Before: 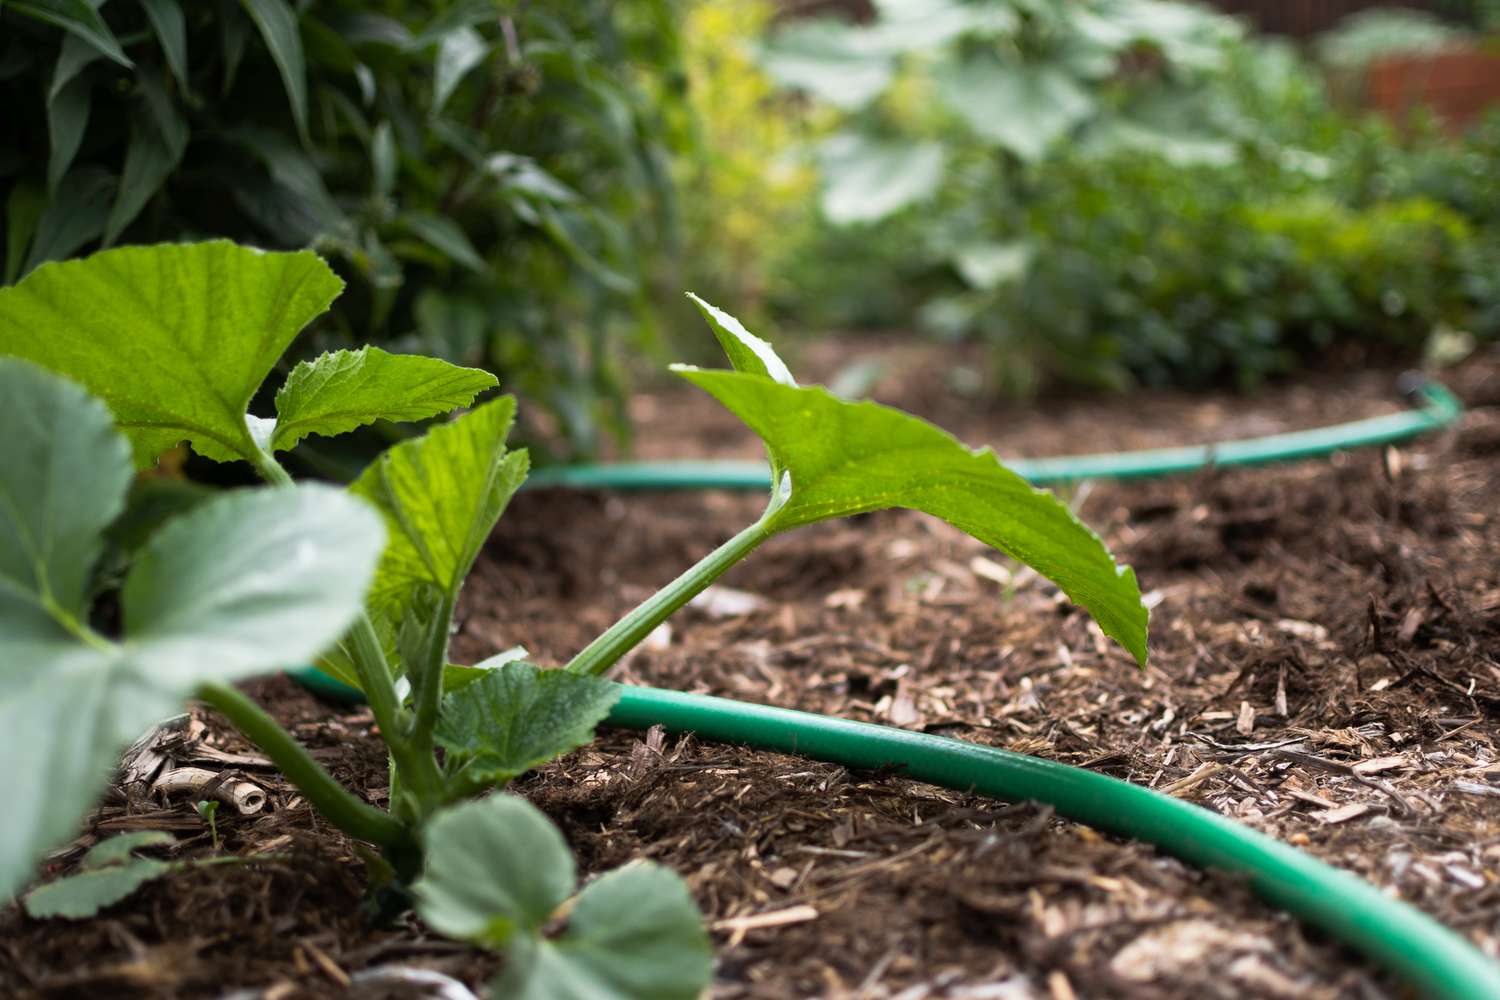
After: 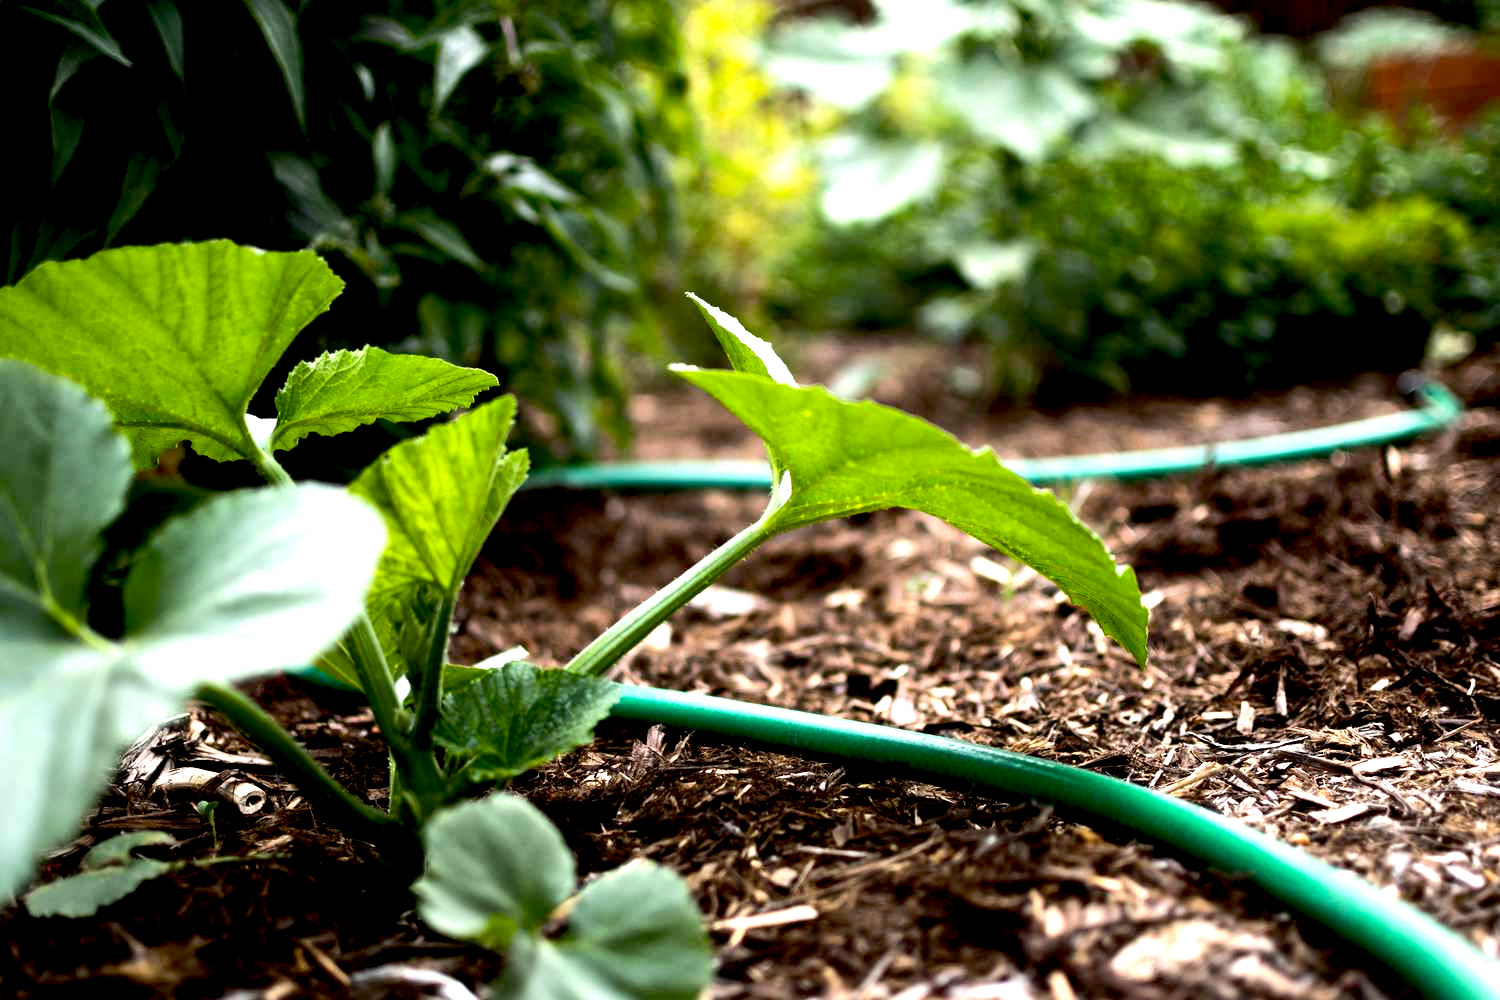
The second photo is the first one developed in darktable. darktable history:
exposure: black level correction 0.031, exposure 0.304 EV, compensate highlight preservation false
tone equalizer: -8 EV -0.75 EV, -7 EV -0.7 EV, -6 EV -0.6 EV, -5 EV -0.4 EV, -3 EV 0.4 EV, -2 EV 0.6 EV, -1 EV 0.7 EV, +0 EV 0.75 EV, edges refinement/feathering 500, mask exposure compensation -1.57 EV, preserve details no
